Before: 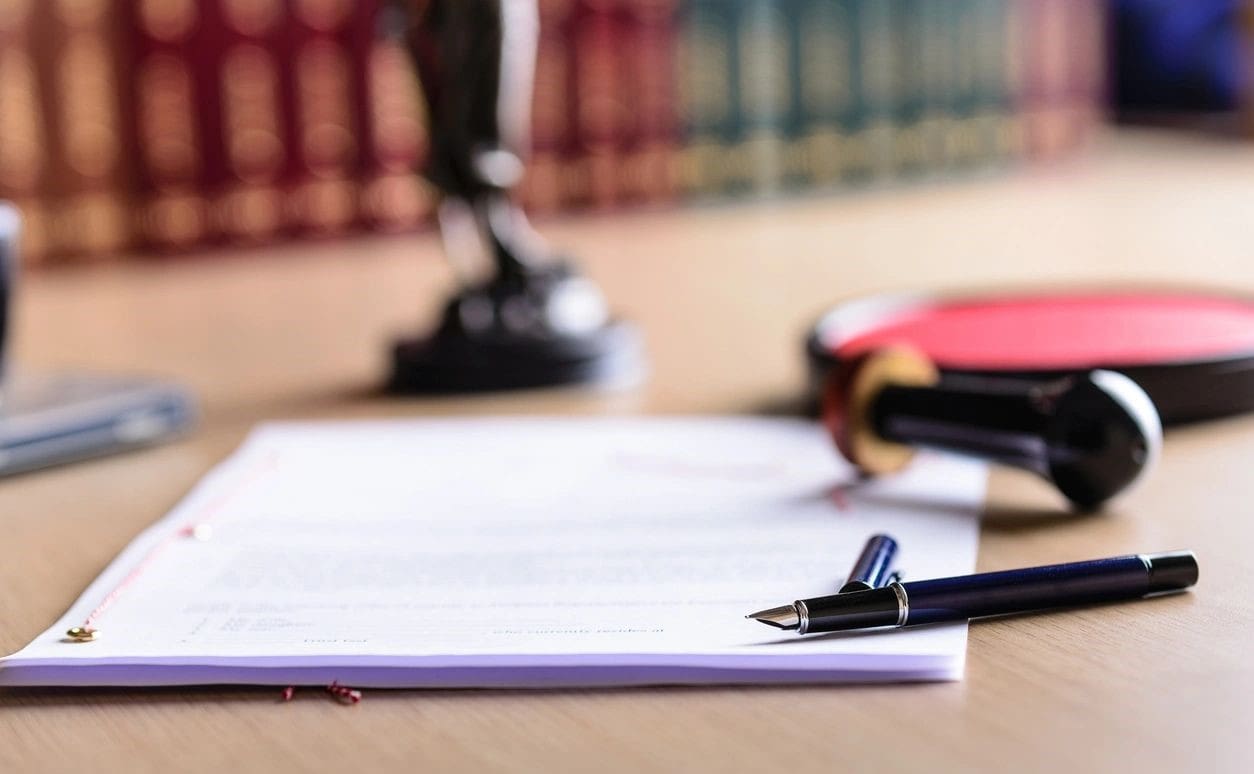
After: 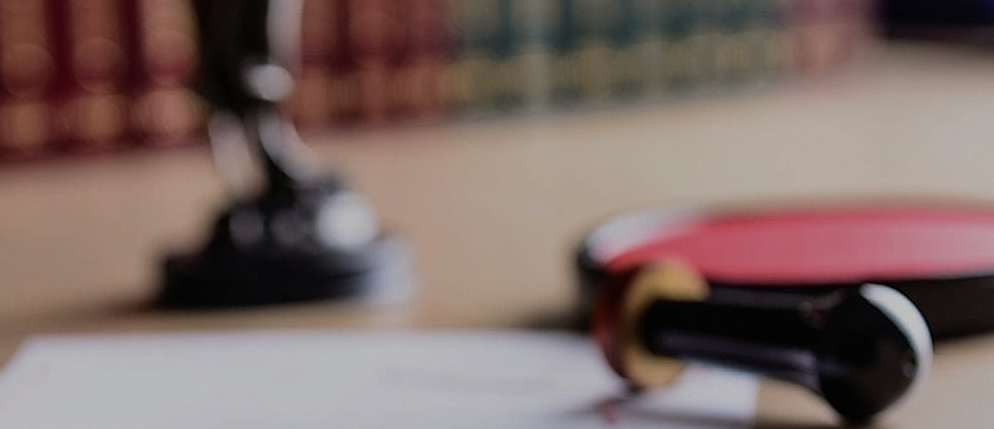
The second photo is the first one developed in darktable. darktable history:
crop: left 18.373%, top 11.115%, right 2.328%, bottom 32.818%
sharpen: on, module defaults
exposure: exposure -0.997 EV, compensate highlight preservation false
color zones: curves: ch0 [(0, 0.613) (0.01, 0.613) (0.245, 0.448) (0.498, 0.529) (0.642, 0.665) (0.879, 0.777) (0.99, 0.613)]; ch1 [(0, 0) (0.143, 0) (0.286, 0) (0.429, 0) (0.571, 0) (0.714, 0) (0.857, 0)], mix -95.46%
tone equalizer: edges refinement/feathering 500, mask exposure compensation -1.57 EV, preserve details no
contrast brightness saturation: contrast 0.073
